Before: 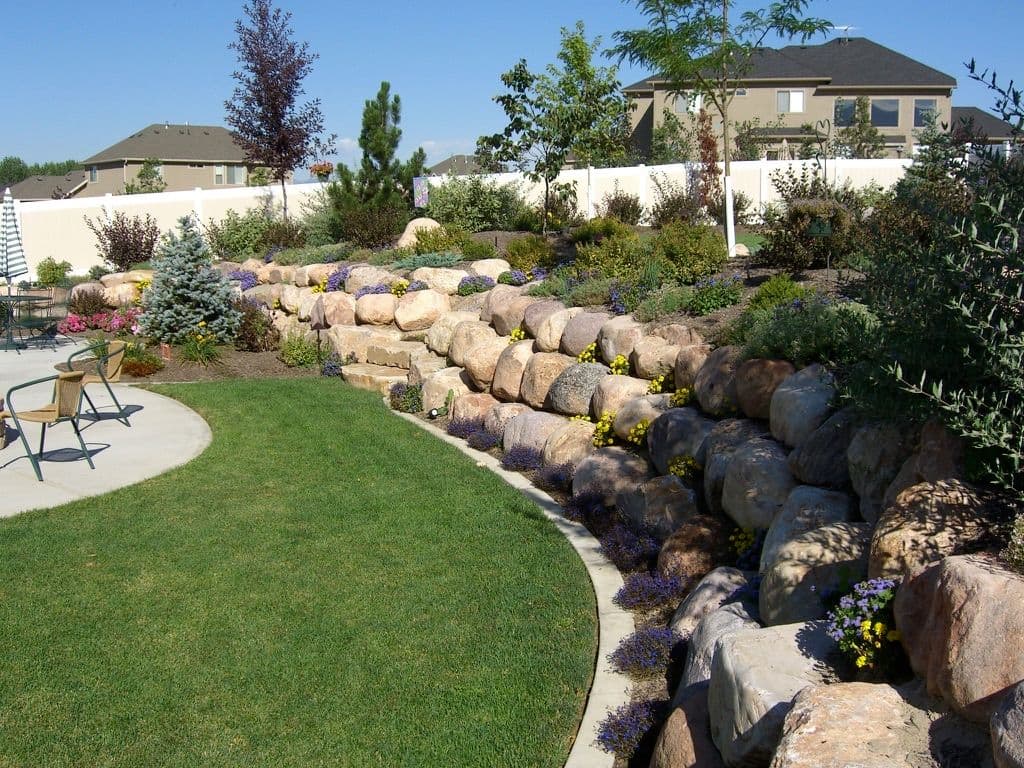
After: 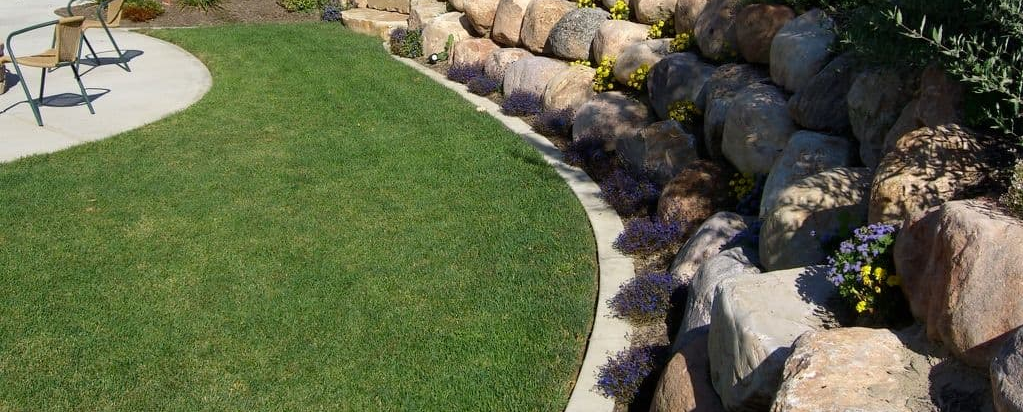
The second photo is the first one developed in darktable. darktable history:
crop and rotate: top 46.237%
color correction: highlights a* -0.137, highlights b* 0.137
